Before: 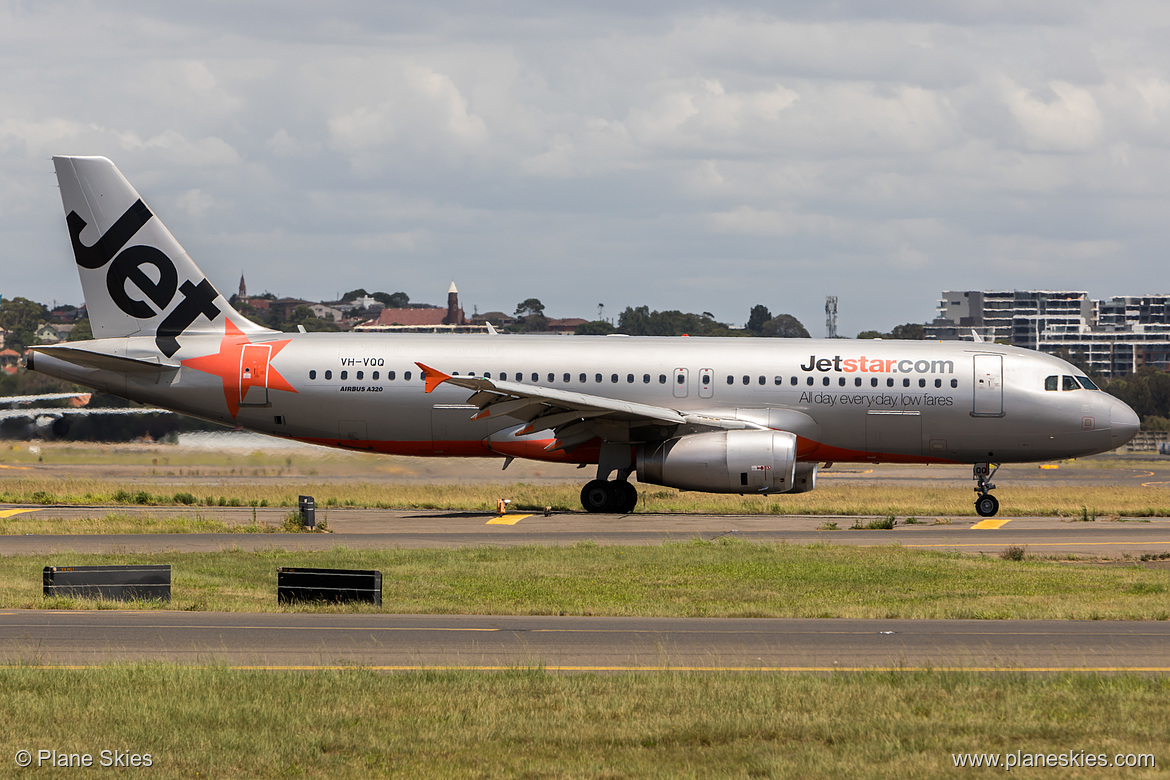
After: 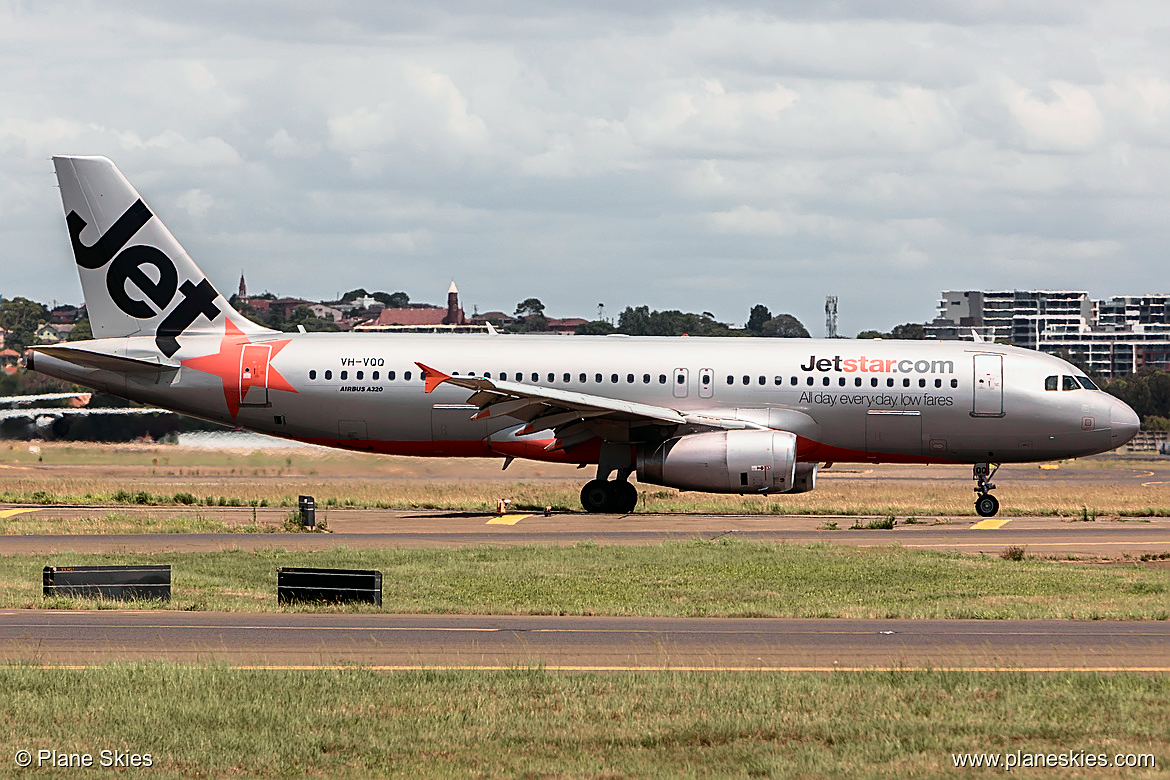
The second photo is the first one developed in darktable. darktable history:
tone curve: curves: ch0 [(0, 0) (0.105, 0.068) (0.195, 0.162) (0.283, 0.283) (0.384, 0.404) (0.485, 0.531) (0.638, 0.681) (0.795, 0.879) (1, 0.977)]; ch1 [(0, 0) (0.161, 0.092) (0.35, 0.33) (0.379, 0.401) (0.456, 0.469) (0.504, 0.501) (0.512, 0.523) (0.58, 0.597) (0.635, 0.646) (1, 1)]; ch2 [(0, 0) (0.371, 0.362) (0.437, 0.437) (0.5, 0.5) (0.53, 0.523) (0.56, 0.58) (0.622, 0.606) (1, 1)], color space Lab, independent channels, preserve colors none
sharpen: on, module defaults
